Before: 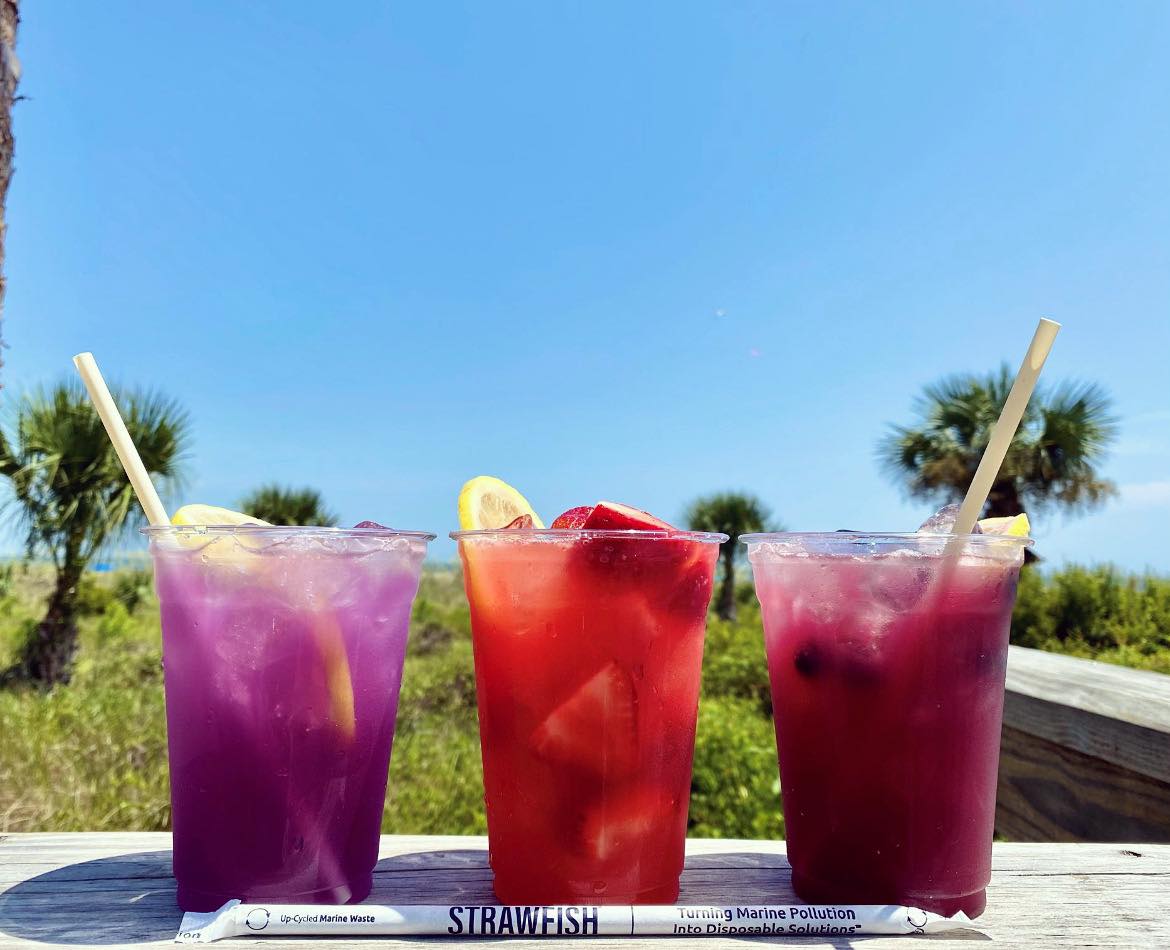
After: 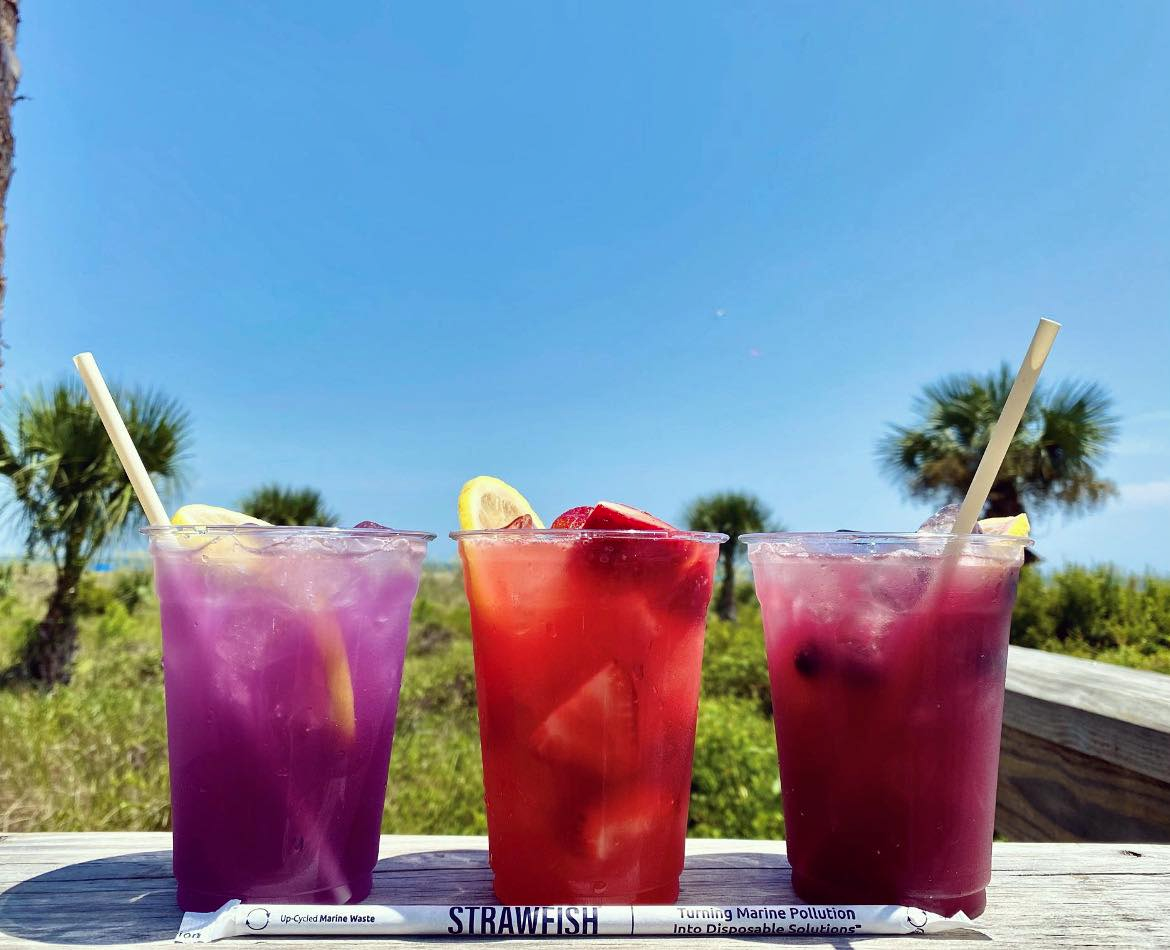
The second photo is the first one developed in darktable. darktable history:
shadows and highlights: shadows 60.69, soften with gaussian
